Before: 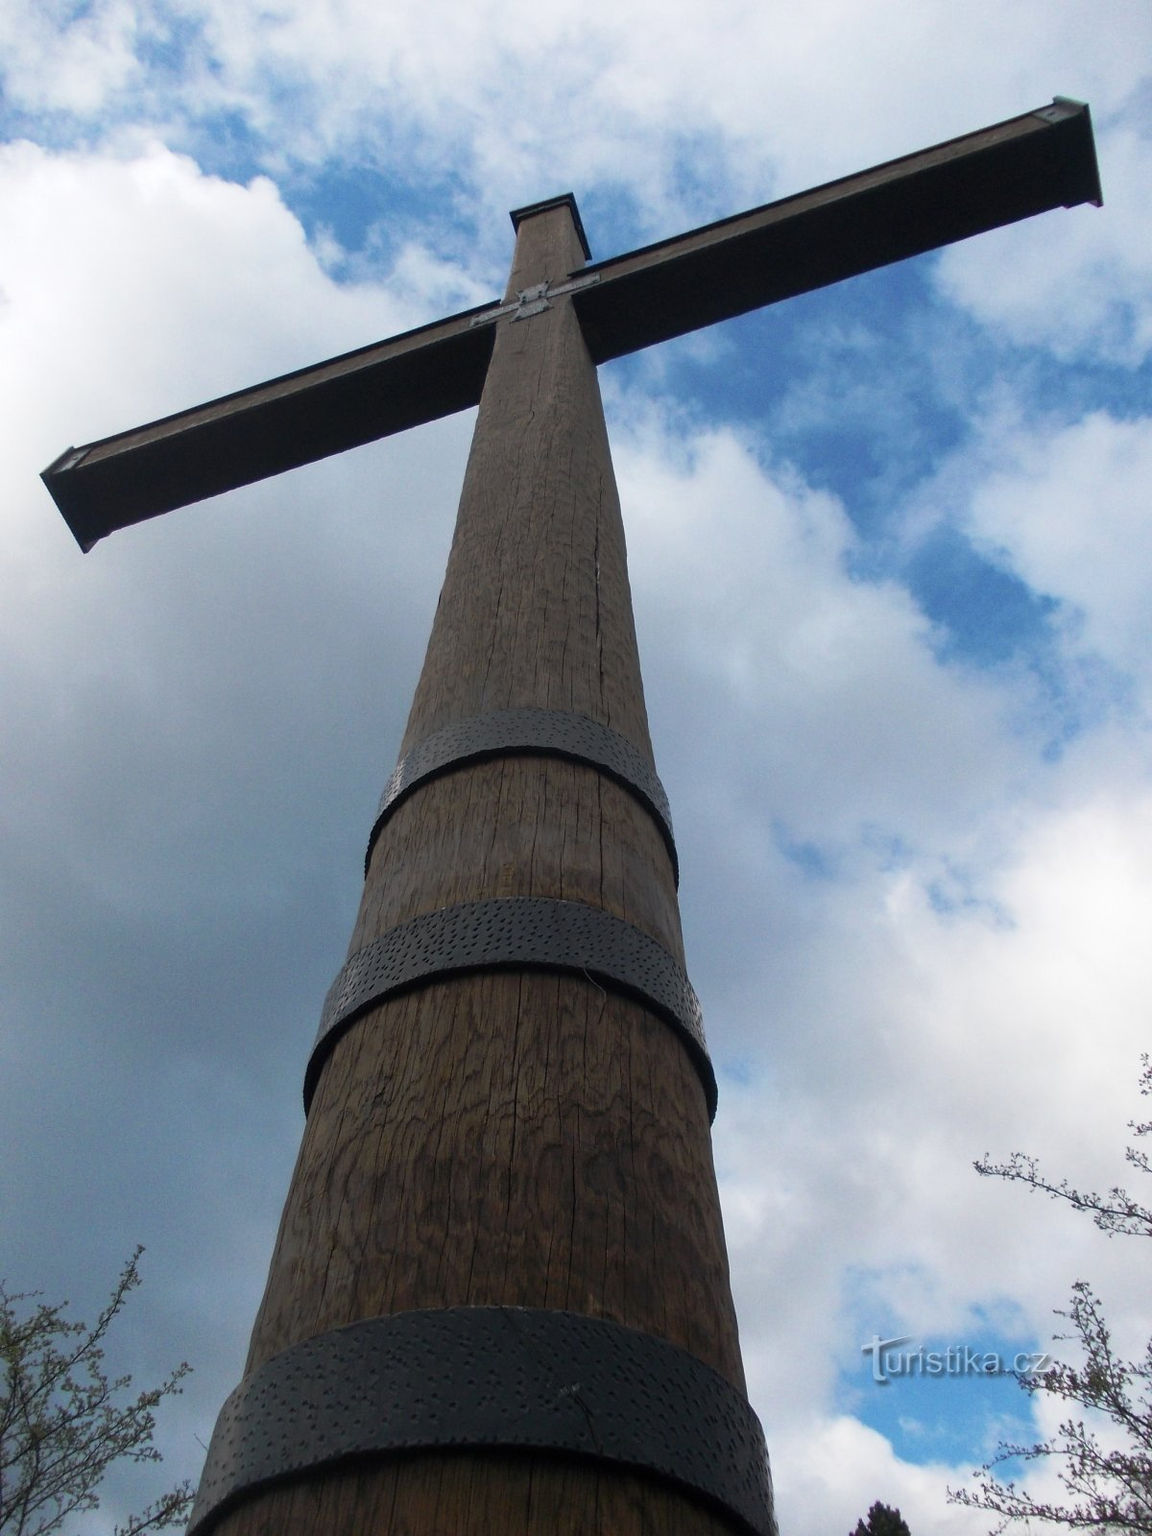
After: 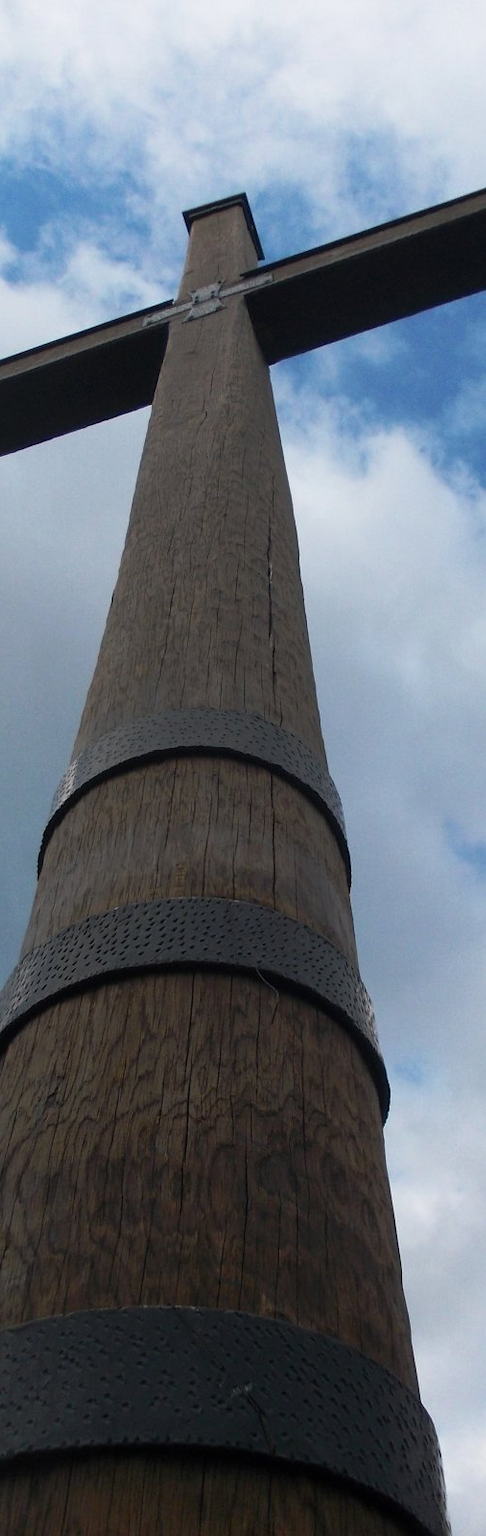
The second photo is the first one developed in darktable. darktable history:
crop: left 28.429%, right 29.292%
